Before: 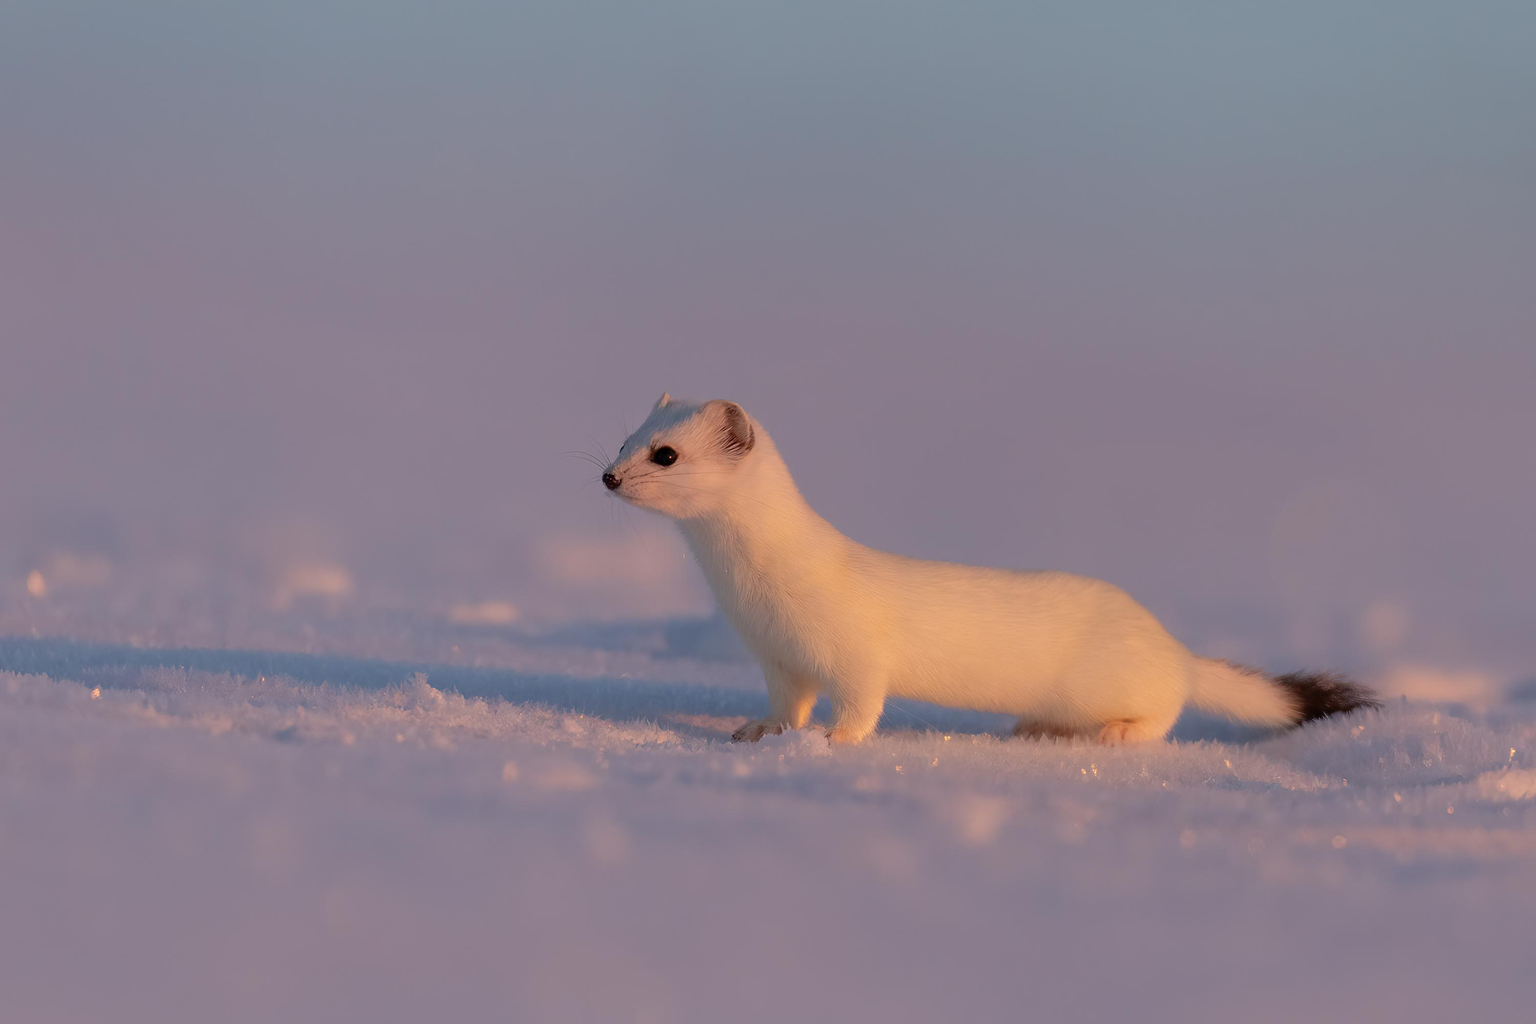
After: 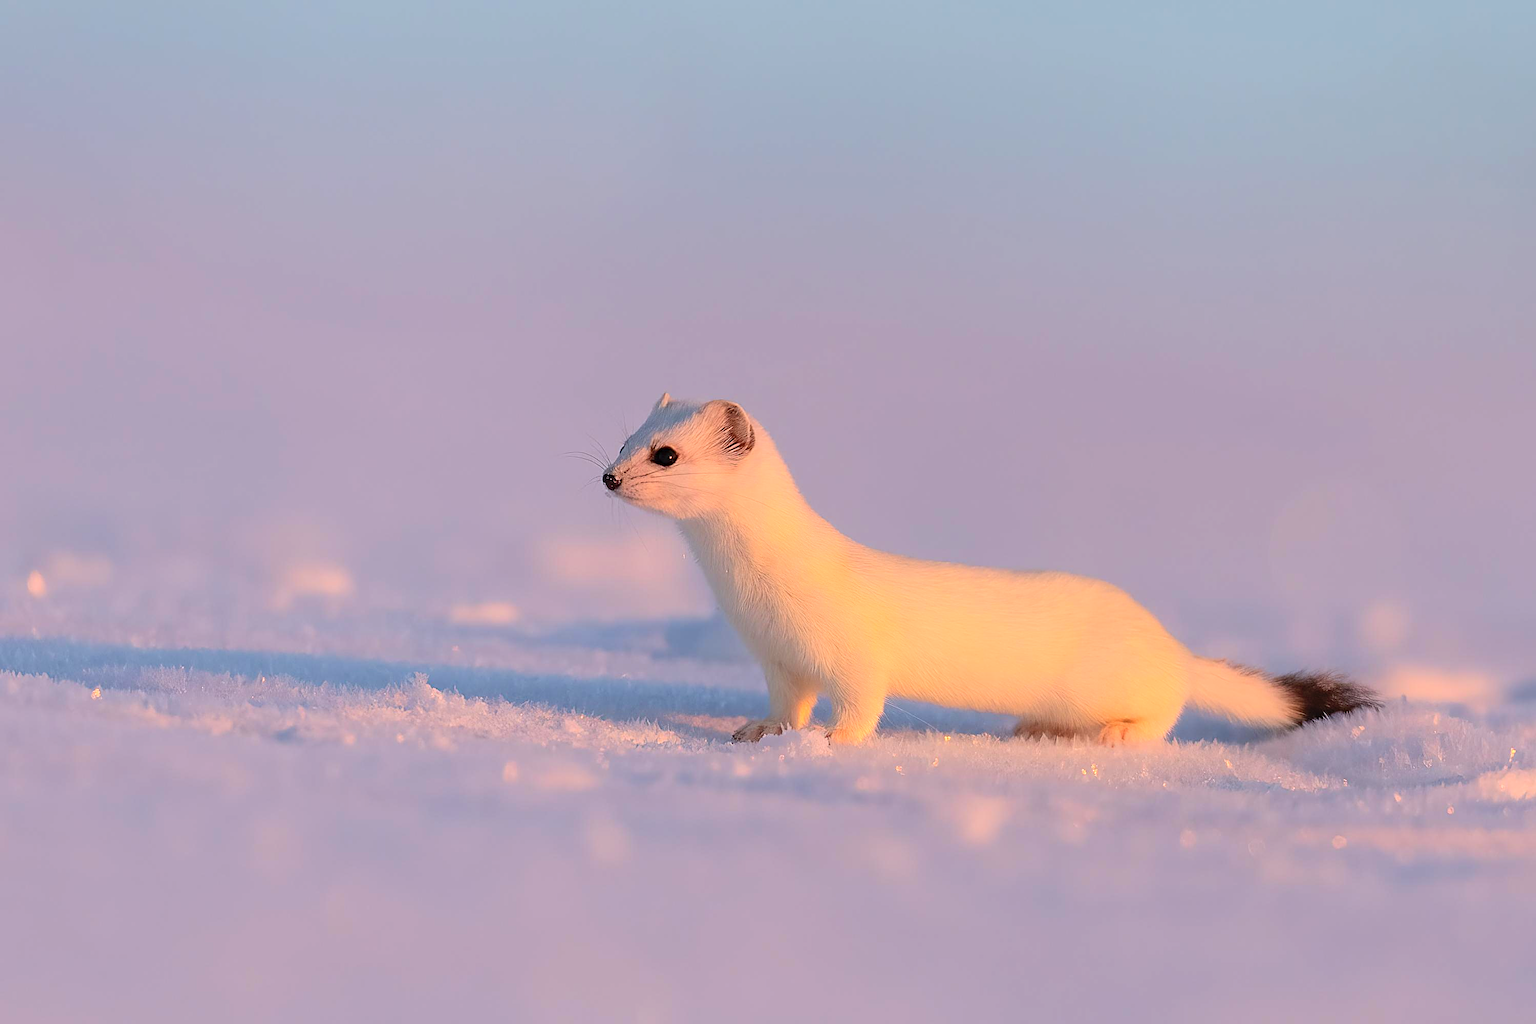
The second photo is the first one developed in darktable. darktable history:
contrast brightness saturation: contrast 0.24, brightness 0.267, saturation 0.387
sharpen: radius 2.61, amount 0.683
